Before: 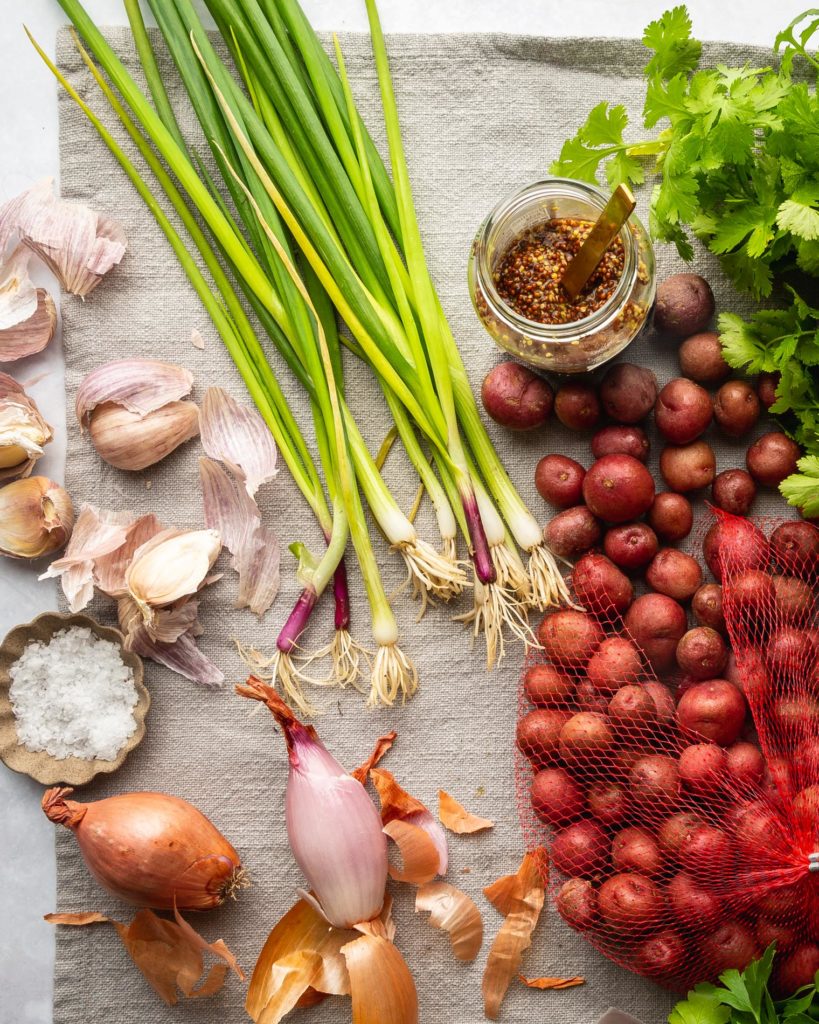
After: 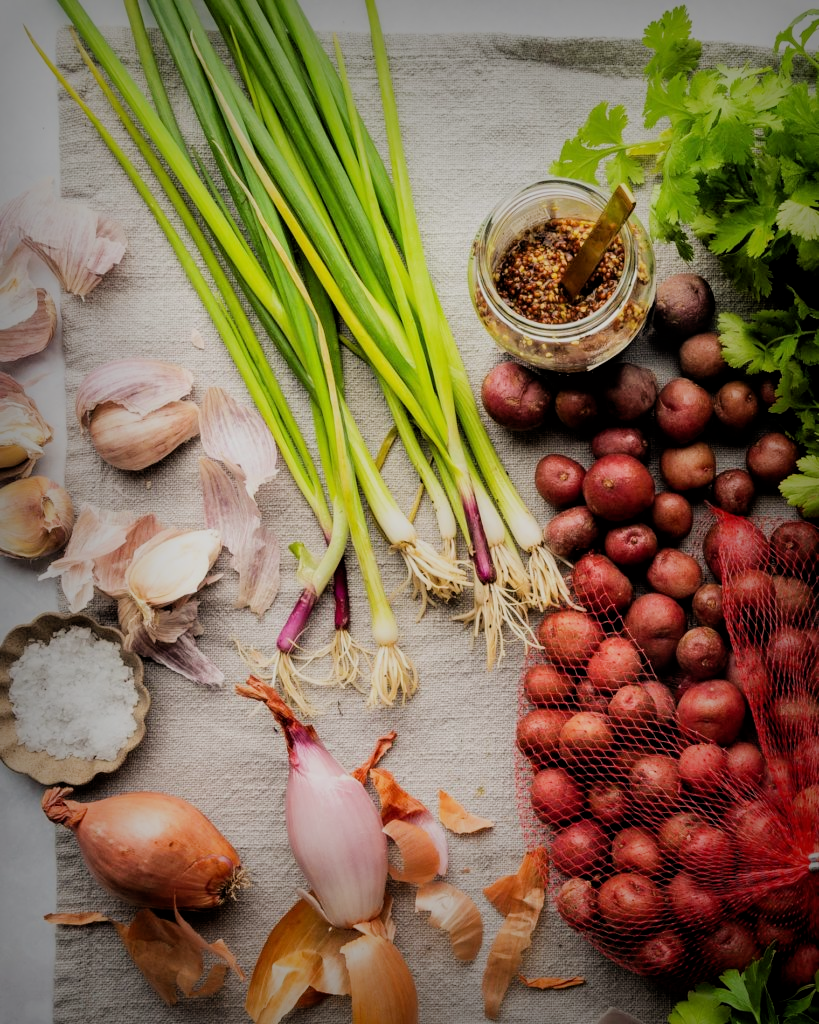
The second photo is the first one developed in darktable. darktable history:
filmic rgb: black relative exposure -4.14 EV, white relative exposure 5.1 EV, hardness 2.11, contrast 1.165
vignetting: fall-off start 53.2%, brightness -0.594, saturation 0, automatic ratio true, width/height ratio 1.313, shape 0.22, unbound false
